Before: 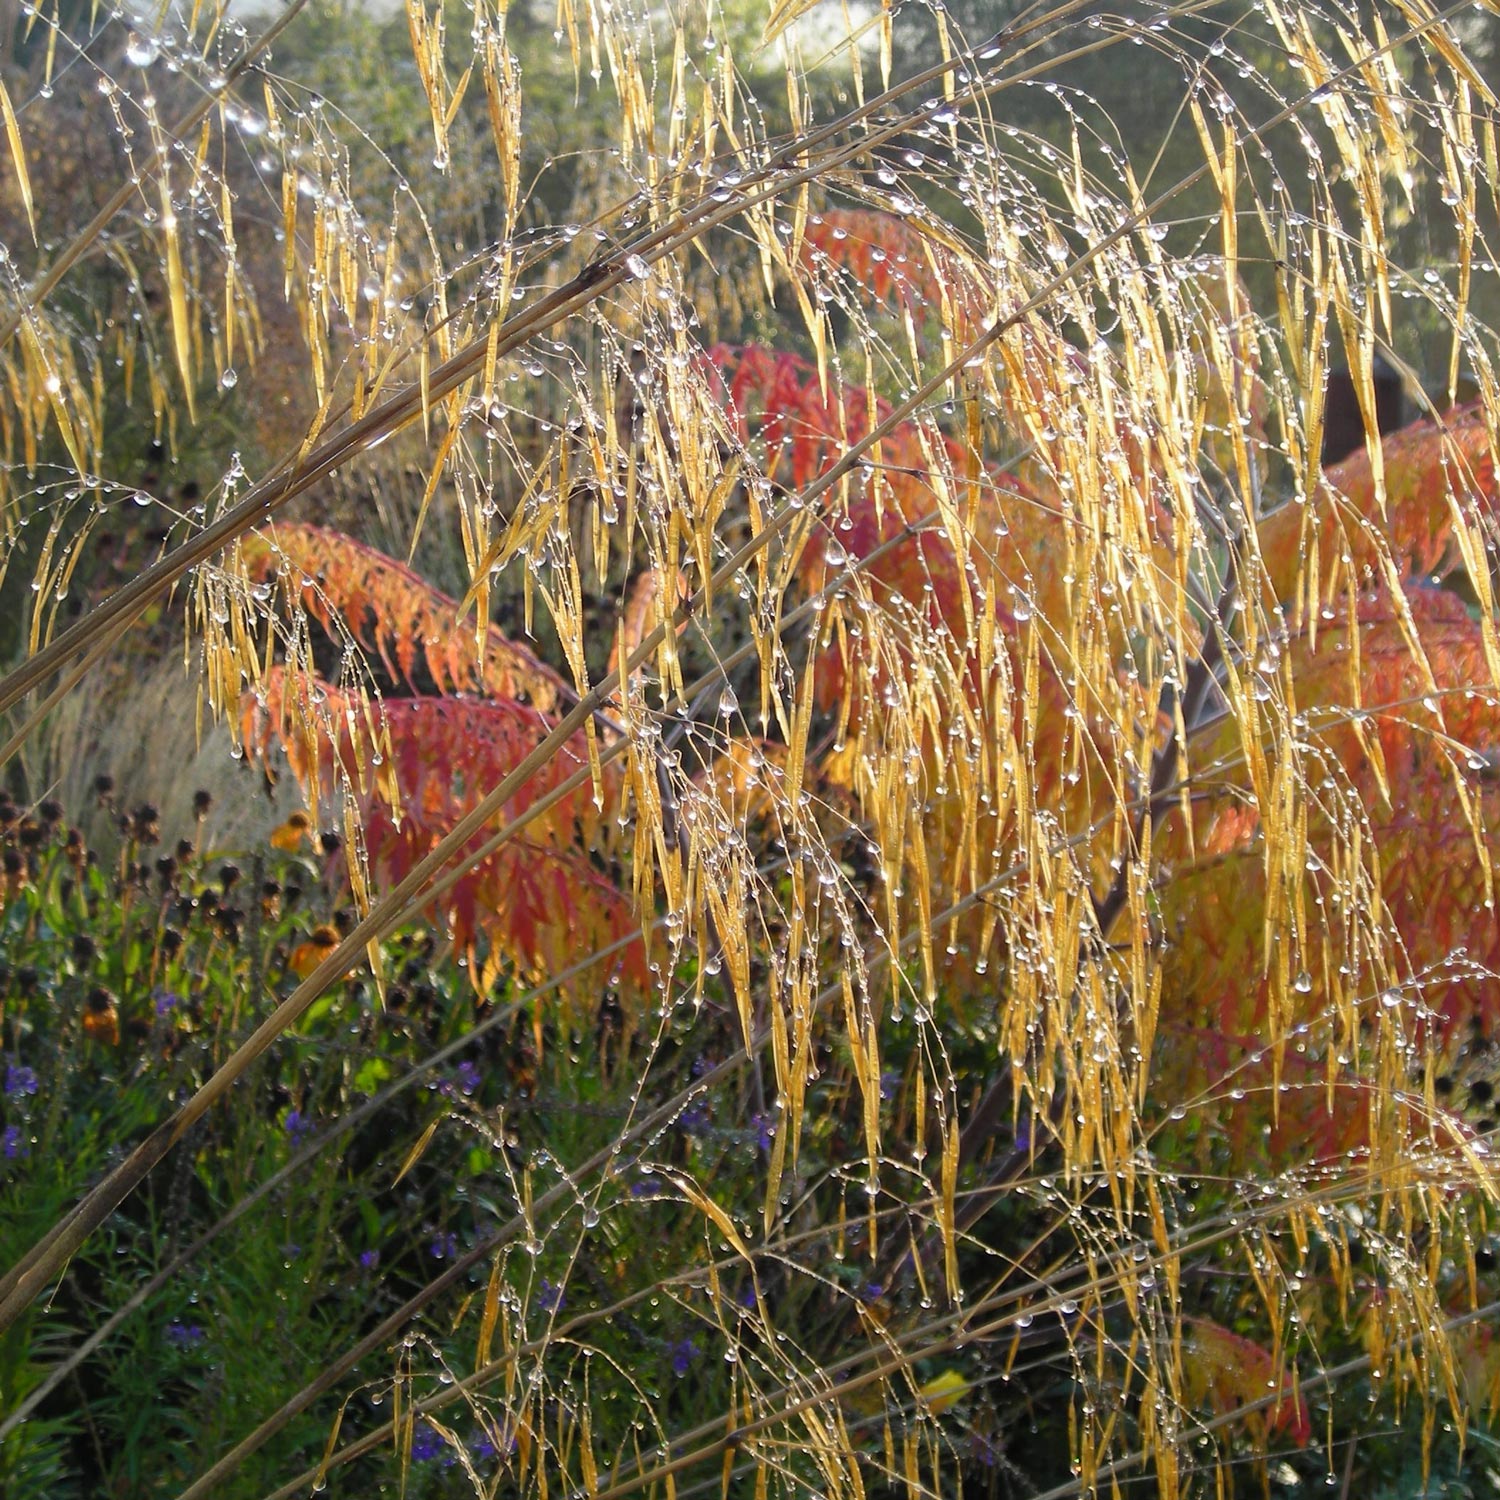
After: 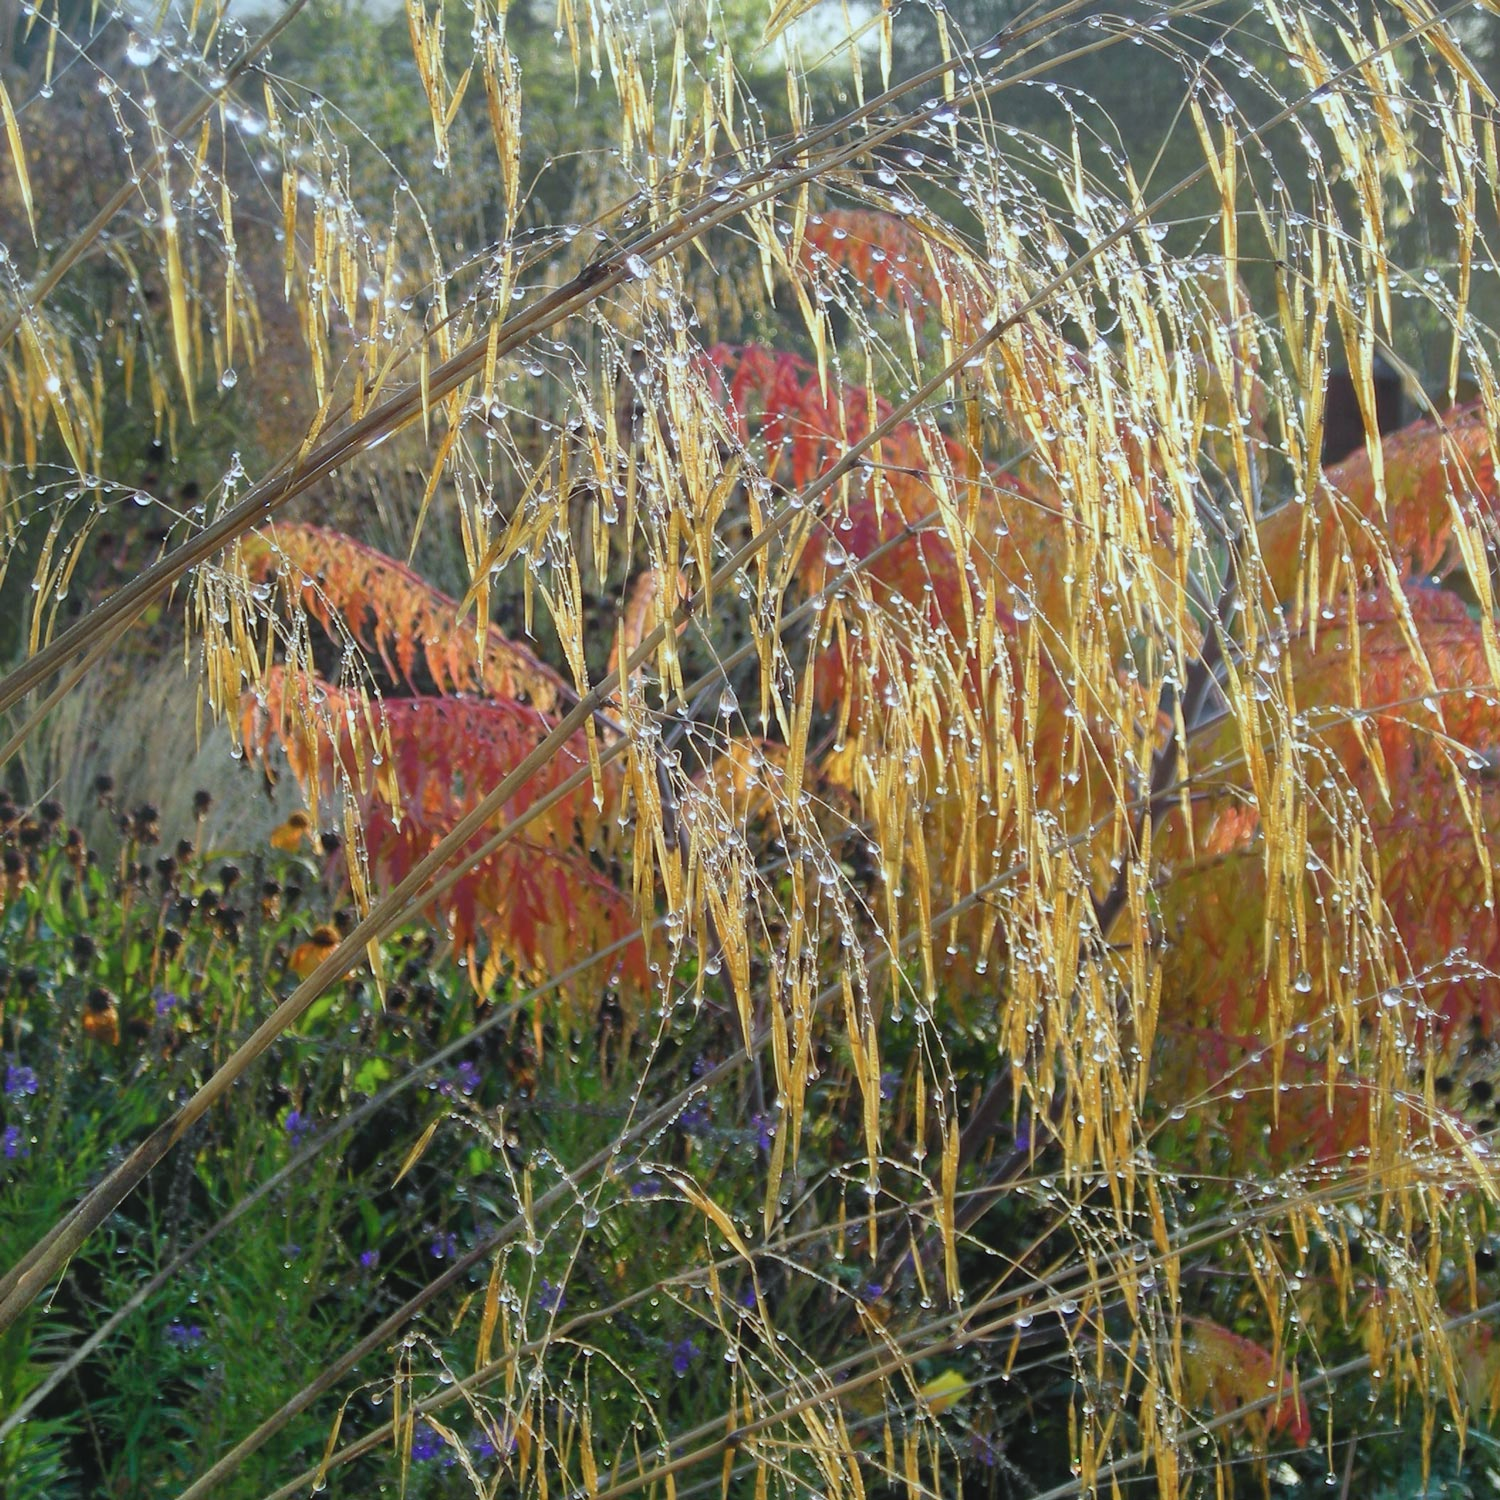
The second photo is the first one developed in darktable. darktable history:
color calibration: illuminant Planckian (black body), x 0.368, y 0.361, temperature 4277.49 K
shadows and highlights: shadows 53.09, soften with gaussian
contrast equalizer: y [[0.6 ×6], [0.55 ×6], [0 ×6], [0 ×6], [0 ×6]], mix -0.281
